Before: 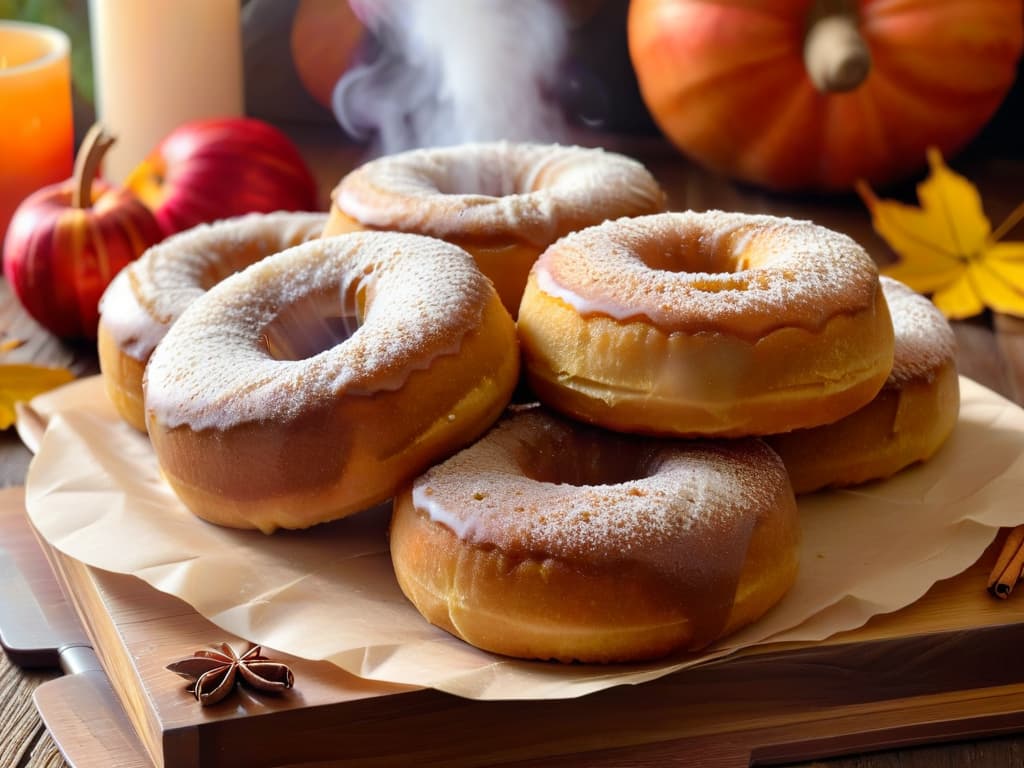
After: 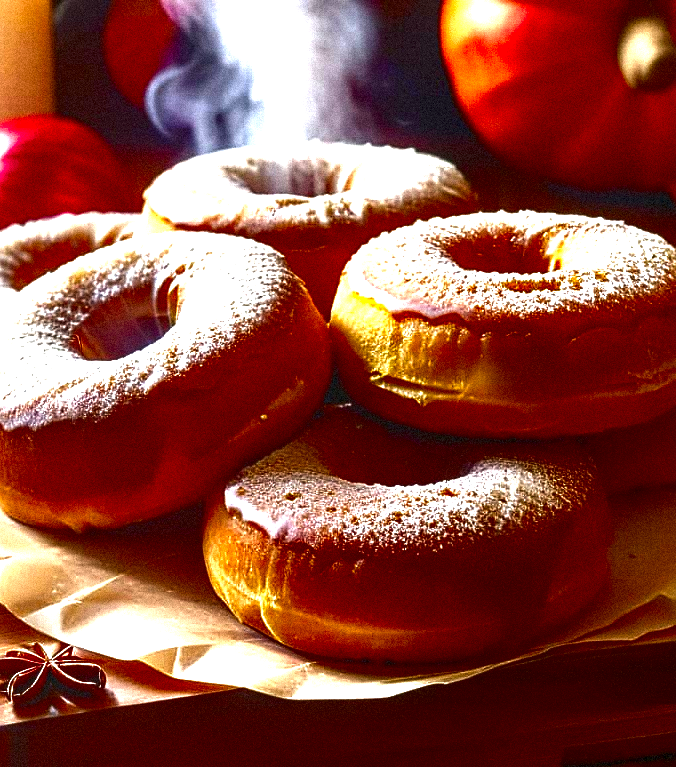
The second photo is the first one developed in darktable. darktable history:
sharpen: amount 0.55
exposure: black level correction 0, exposure 1 EV, compensate highlight preservation false
contrast brightness saturation: brightness -1, saturation 1
color correction: saturation 0.8
local contrast: detail 130%
tone equalizer: on, module defaults
crop and rotate: left 18.442%, right 15.508%
grain: coarseness 9.38 ISO, strength 34.99%, mid-tones bias 0%
